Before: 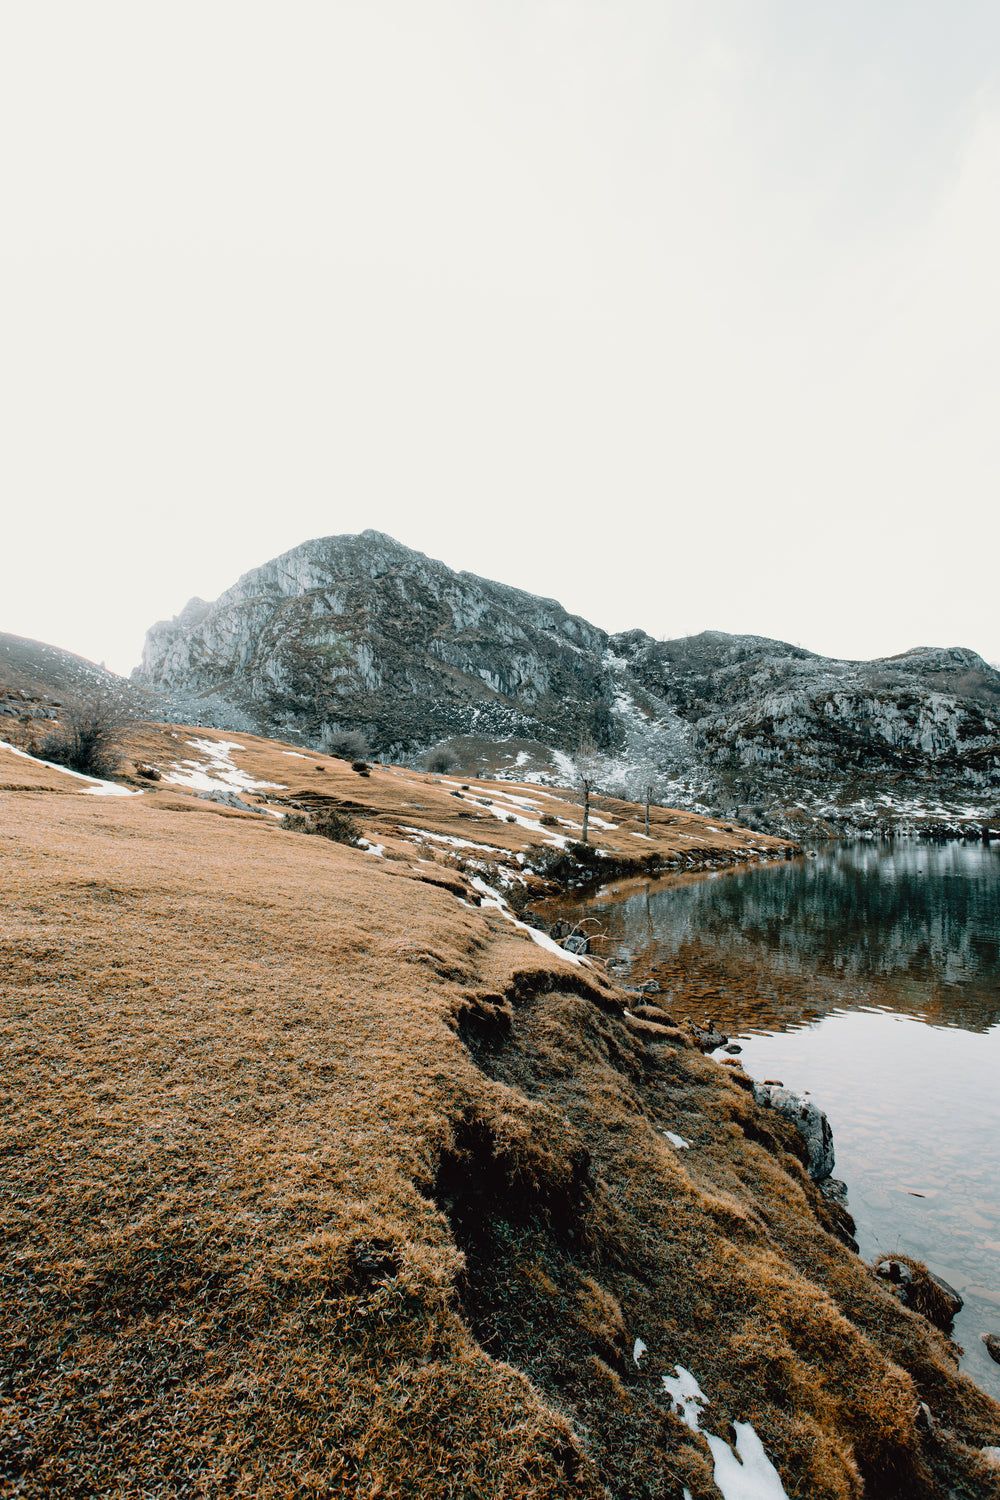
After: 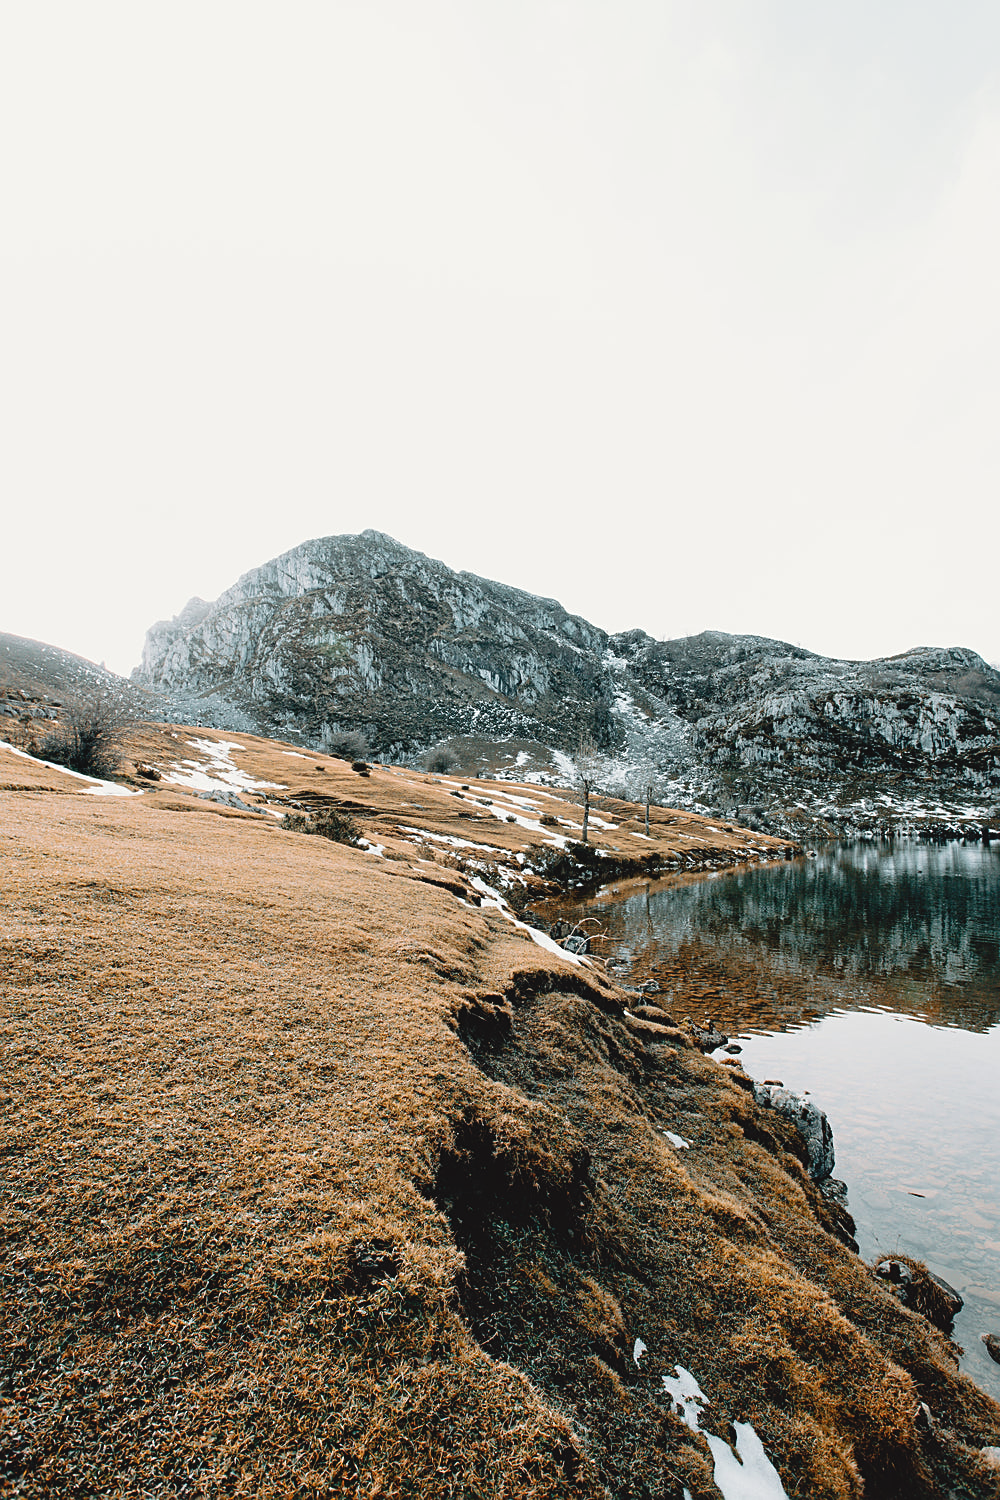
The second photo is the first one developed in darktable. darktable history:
tone curve: curves: ch0 [(0, 0.046) (0.04, 0.074) (0.831, 0.861) (1, 1)]; ch1 [(0, 0) (0.146, 0.159) (0.338, 0.365) (0.417, 0.455) (0.489, 0.486) (0.504, 0.502) (0.529, 0.537) (0.563, 0.567) (1, 1)]; ch2 [(0, 0) (0.307, 0.298) (0.388, 0.375) (0.443, 0.456) (0.485, 0.492) (0.544, 0.525) (1, 1)], preserve colors none
sharpen: amount 0.499
